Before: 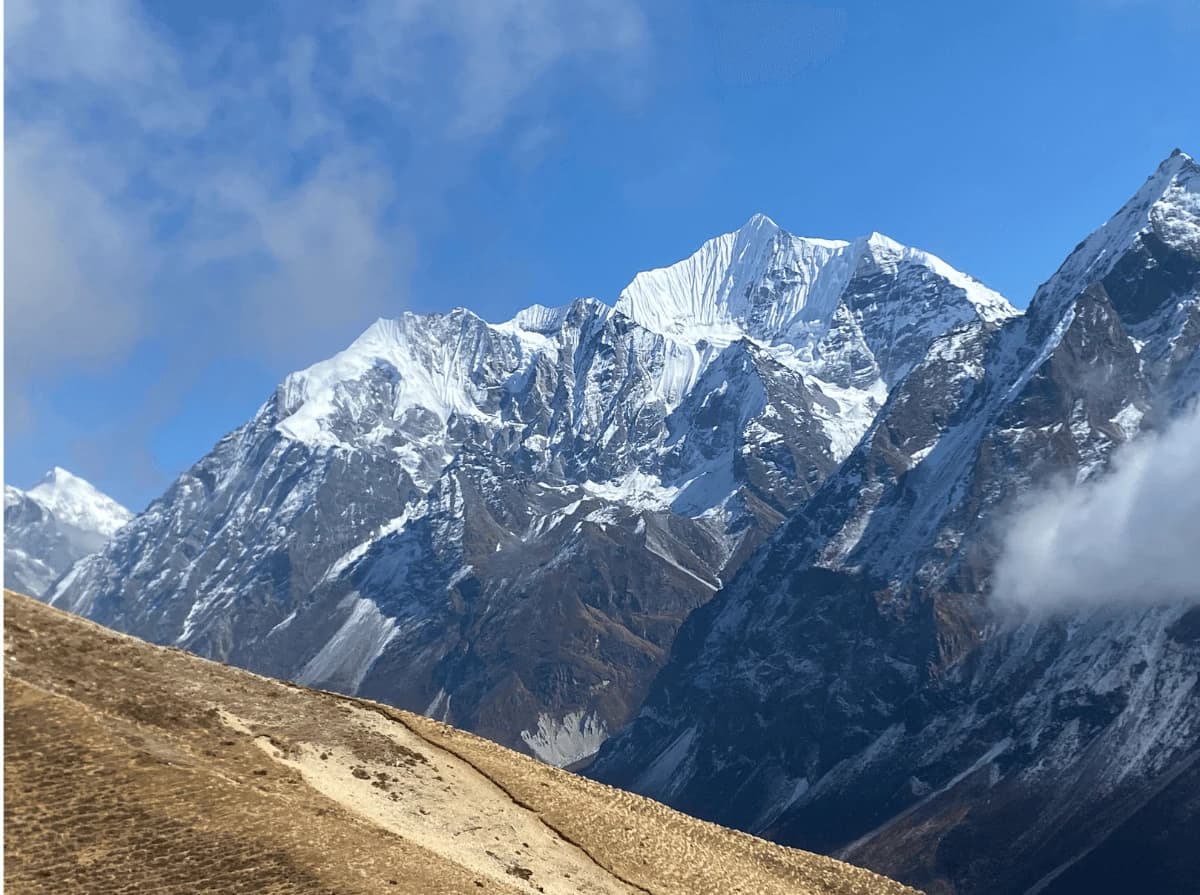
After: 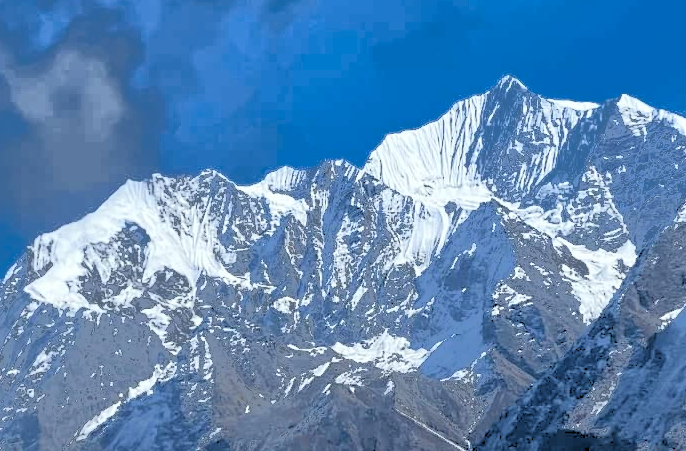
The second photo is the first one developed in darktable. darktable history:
rgb levels: levels [[0.027, 0.429, 0.996], [0, 0.5, 1], [0, 0.5, 1]]
crop: left 20.932%, top 15.471%, right 21.848%, bottom 34.081%
fill light: exposure -0.73 EV, center 0.69, width 2.2
